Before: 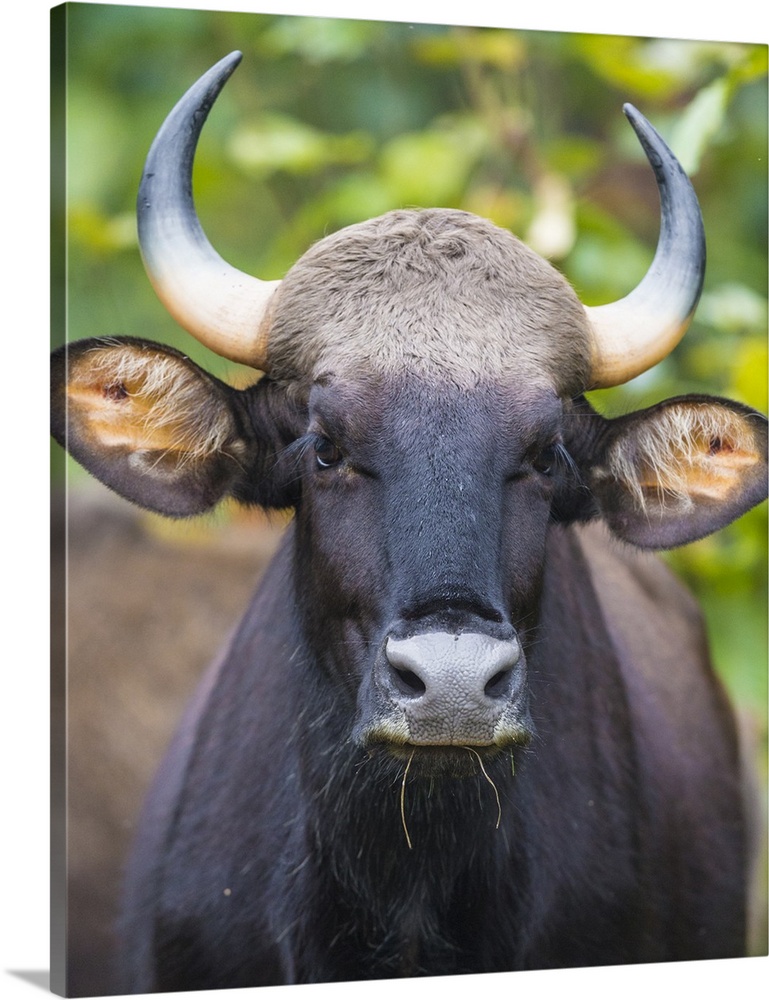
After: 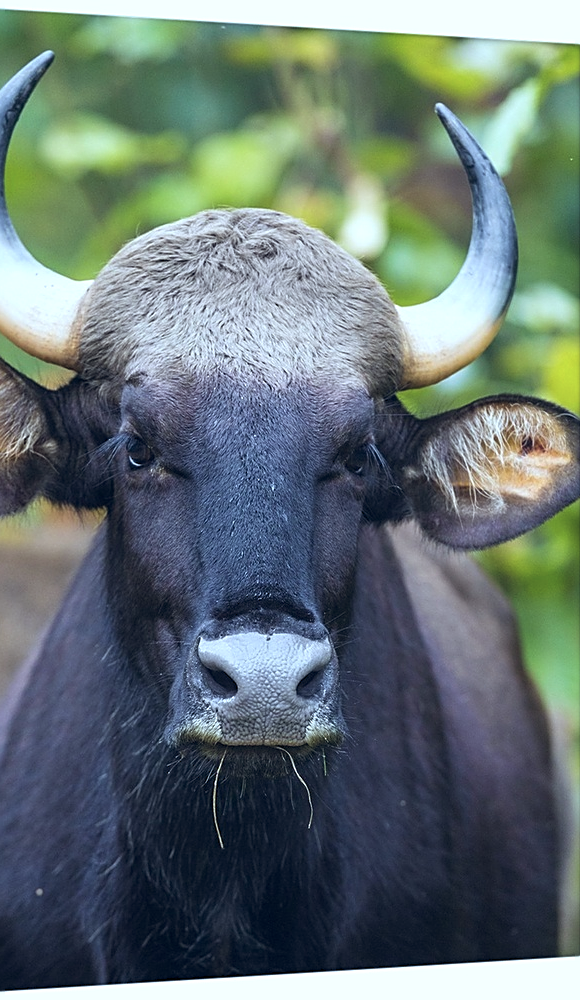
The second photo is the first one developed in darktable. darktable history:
color balance rgb: shadows lift › chroma 3.131%, shadows lift › hue 278.73°, global offset › chroma 0.099%, global offset › hue 249.91°, perceptual saturation grading › global saturation -3.73%, perceptual saturation grading › shadows -1.051%, perceptual brilliance grading › highlights 4.451%, perceptual brilliance grading › shadows -9.245%
sharpen: on, module defaults
color calibration: illuminant Planckian (black body), x 0.375, y 0.374, temperature 4126.26 K
crop and rotate: left 24.505%
